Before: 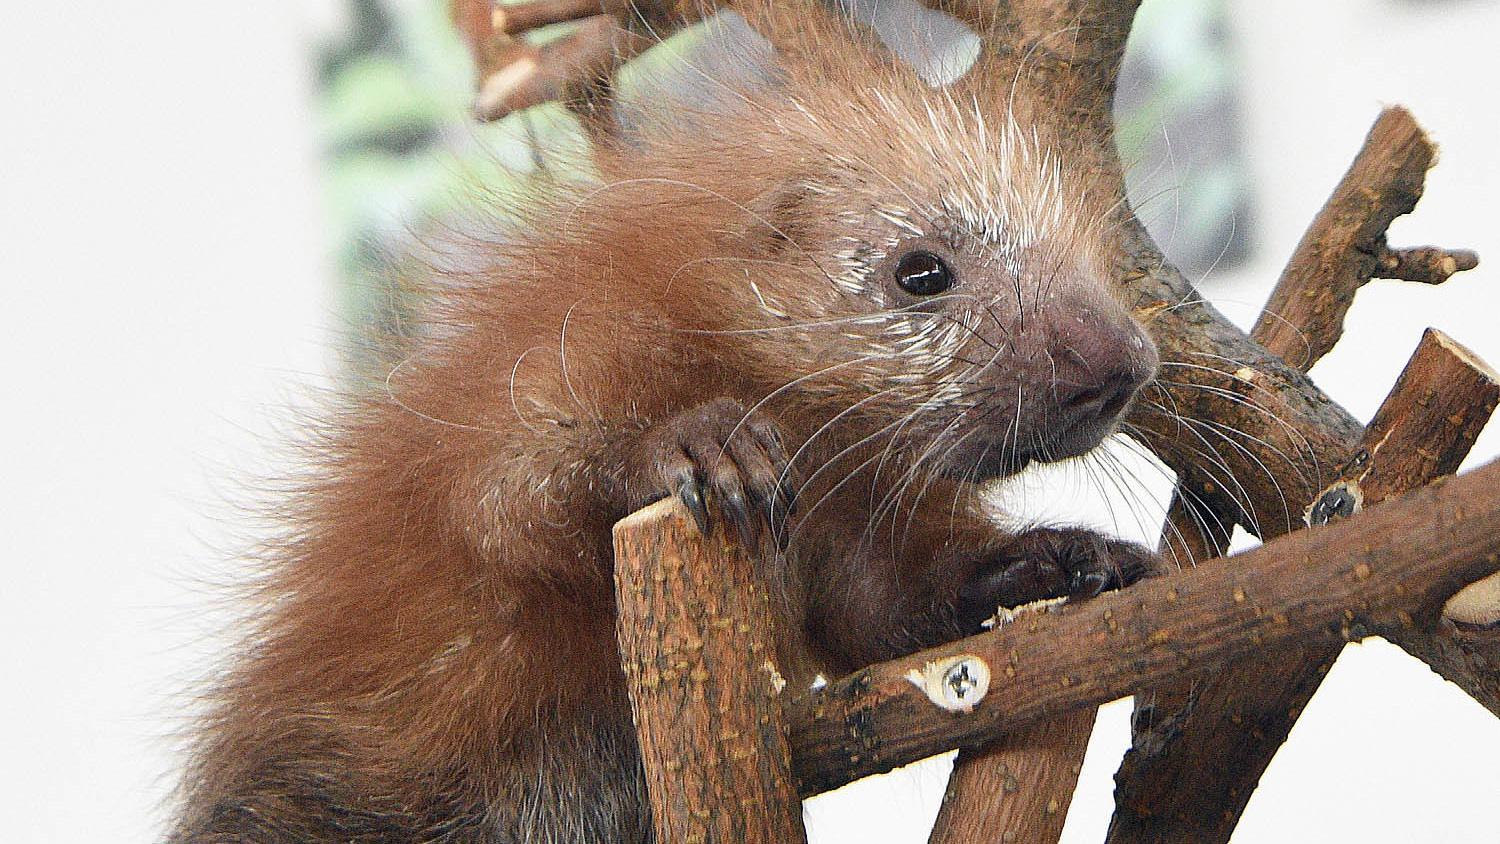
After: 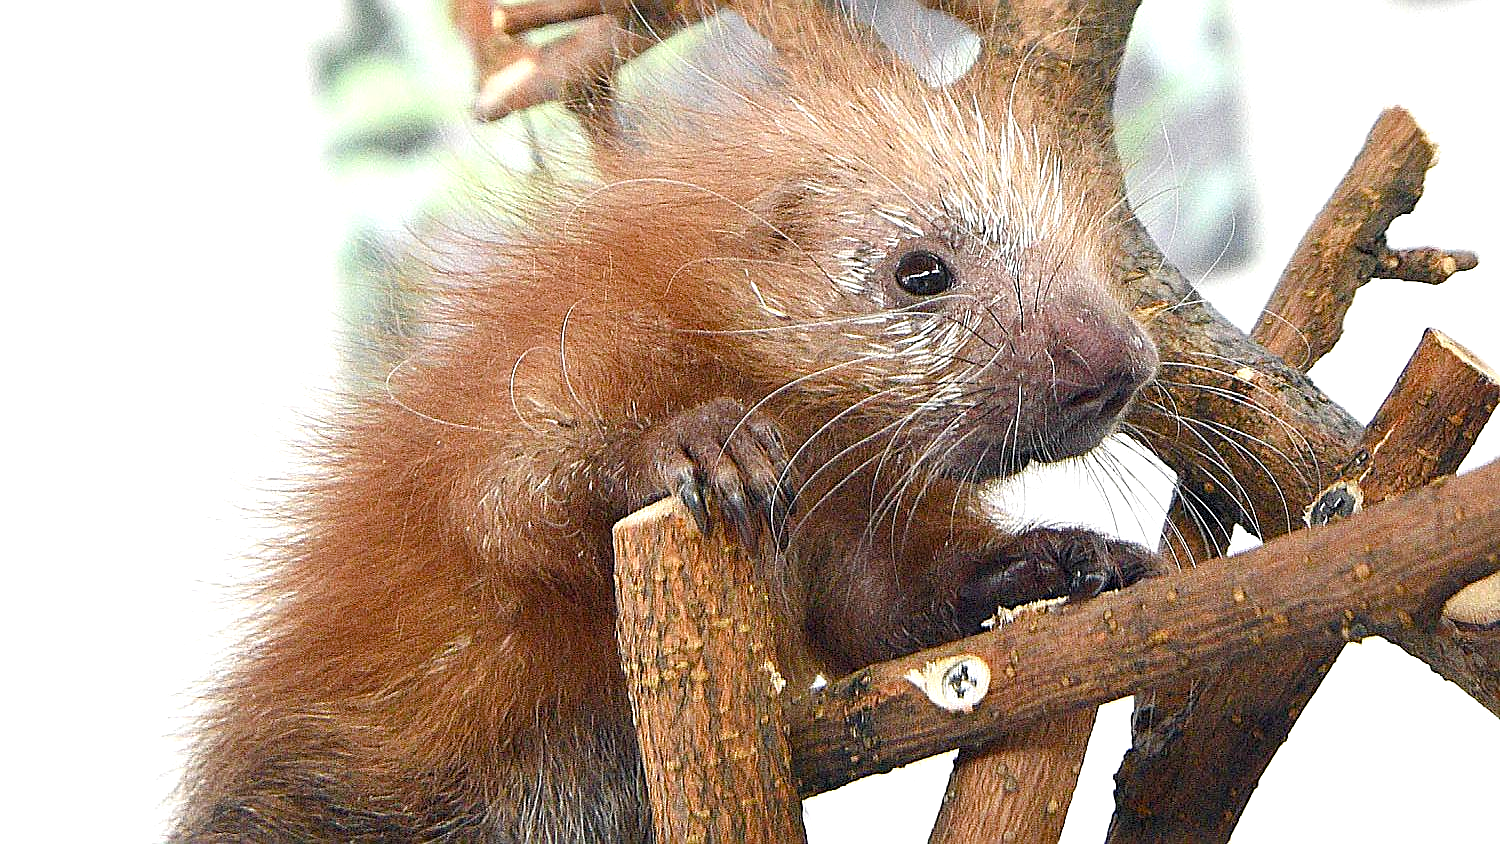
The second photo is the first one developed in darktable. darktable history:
exposure: black level correction 0.001, exposure 0.499 EV, compensate highlight preservation false
color balance rgb: perceptual saturation grading › global saturation 20%, perceptual saturation grading › highlights -25.501%, perceptual saturation grading › shadows 24.653%, global vibrance 14.848%
sharpen: amount 0.48
